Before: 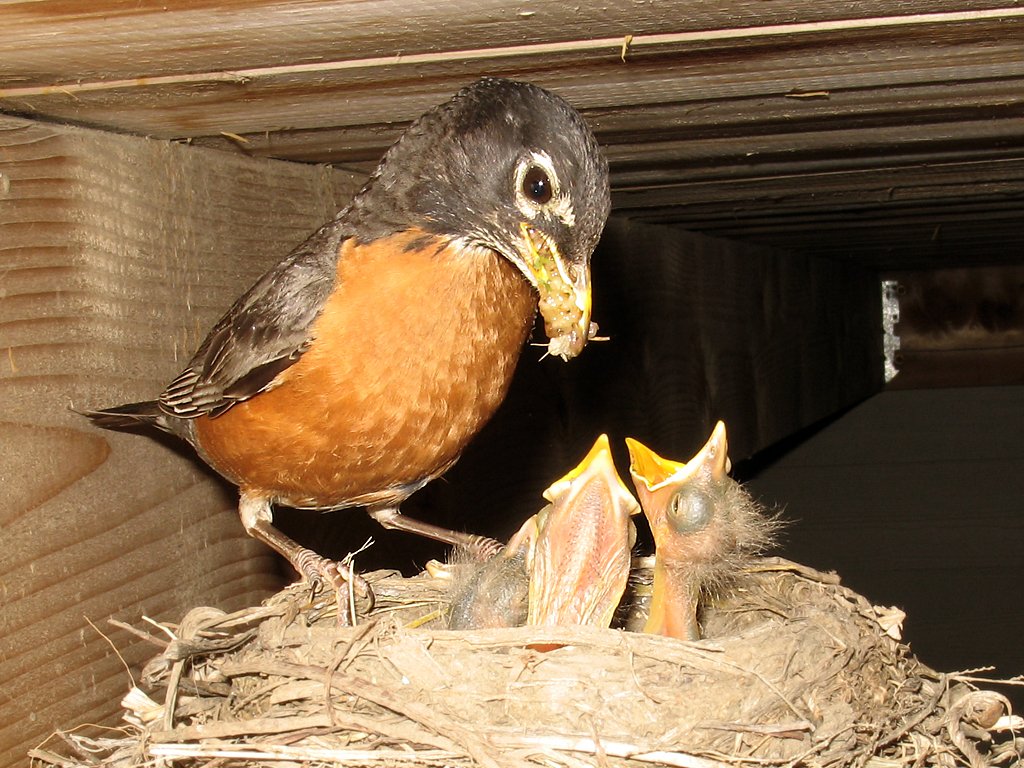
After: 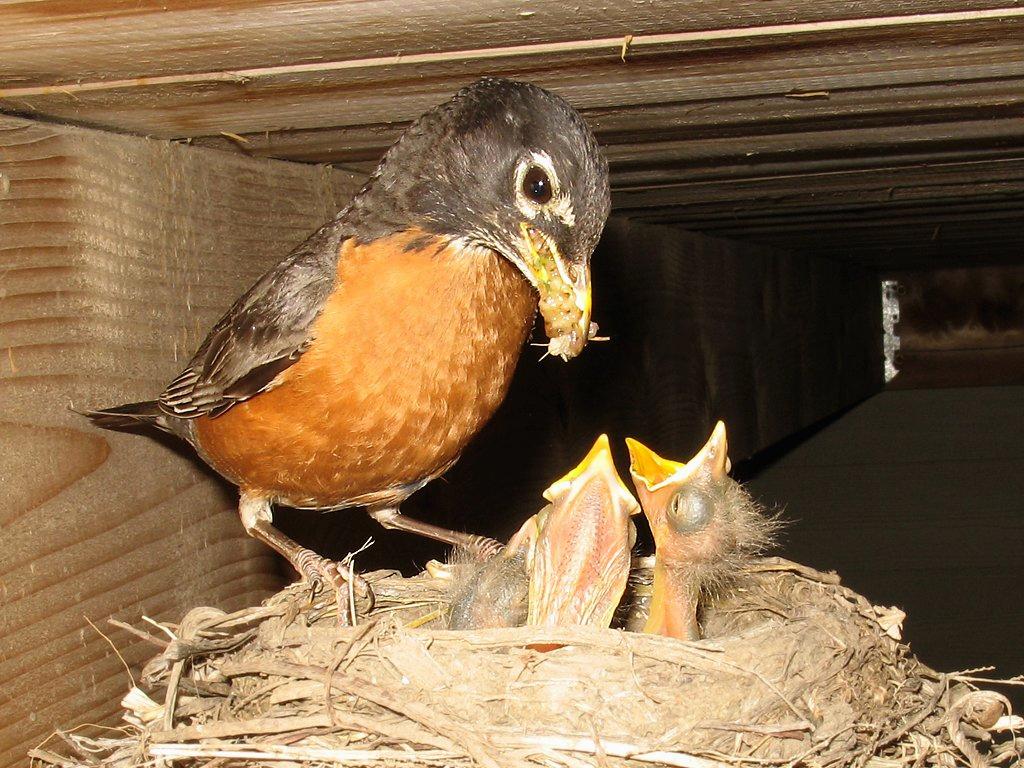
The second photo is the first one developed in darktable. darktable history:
contrast brightness saturation: contrast -0.017, brightness -0.006, saturation 0.027
